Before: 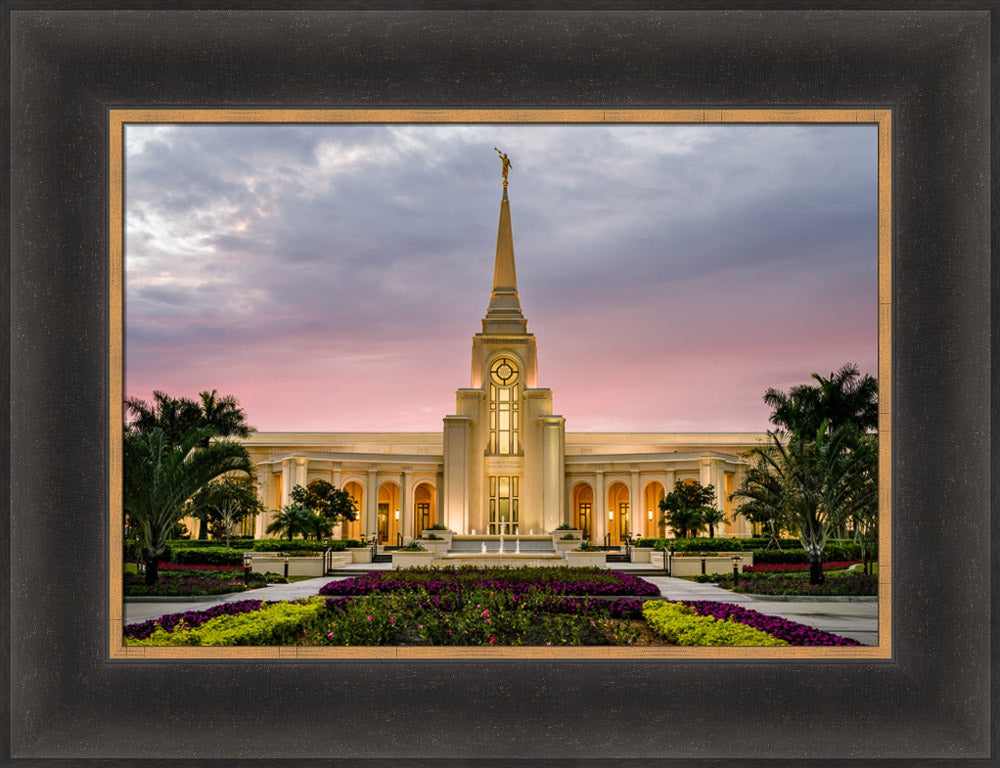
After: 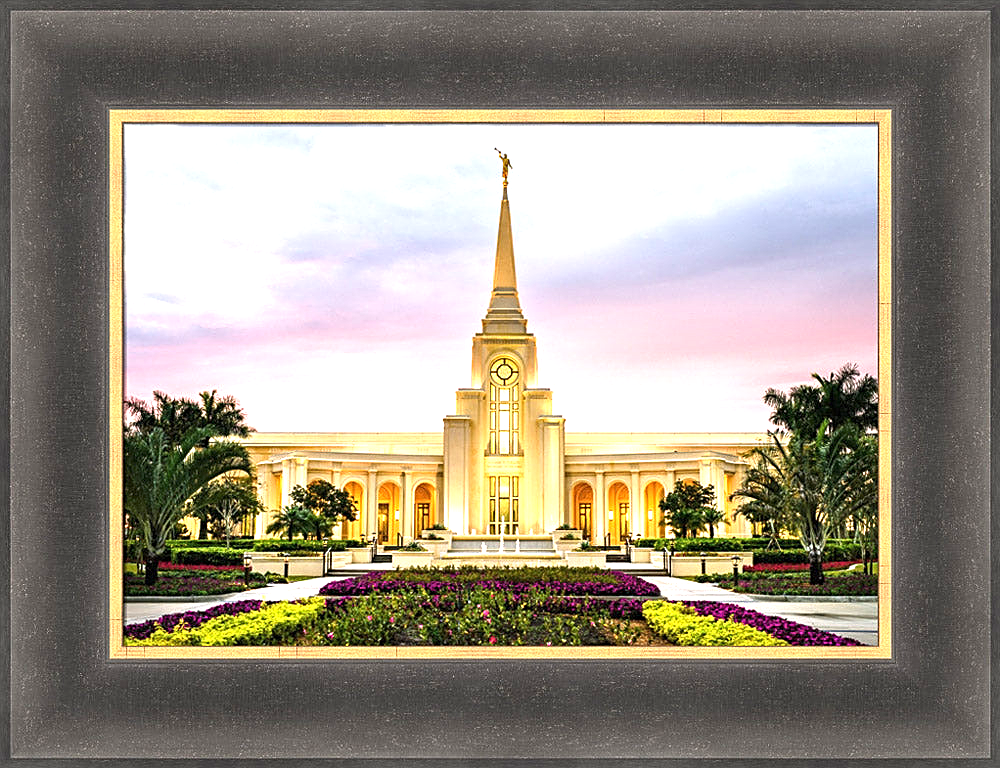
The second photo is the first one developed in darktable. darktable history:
sharpen: on, module defaults
exposure: black level correction 0, exposure 1.5 EV, compensate exposure bias true, compensate highlight preservation false
